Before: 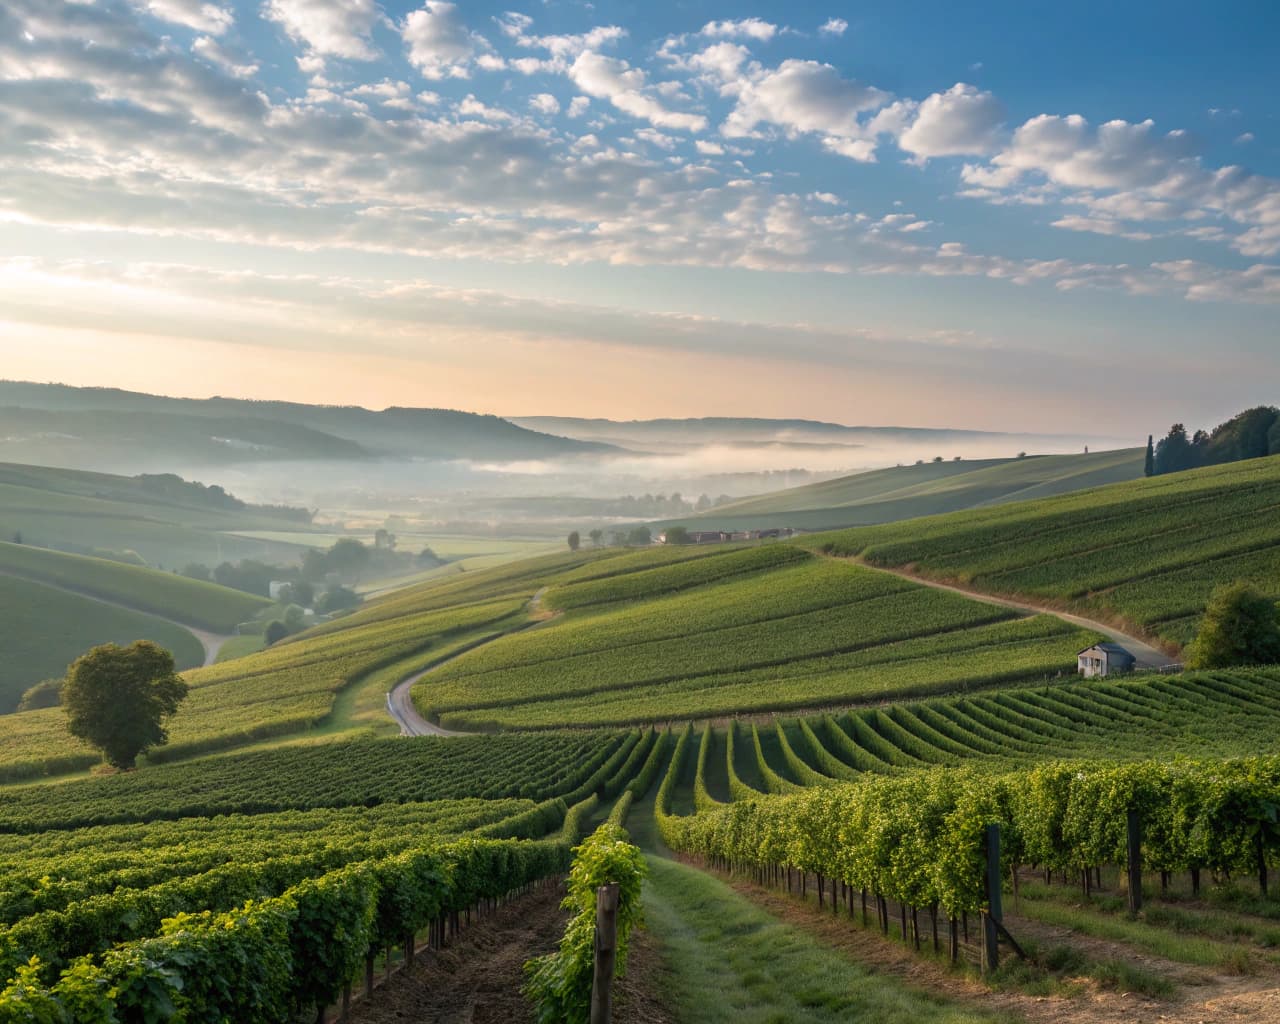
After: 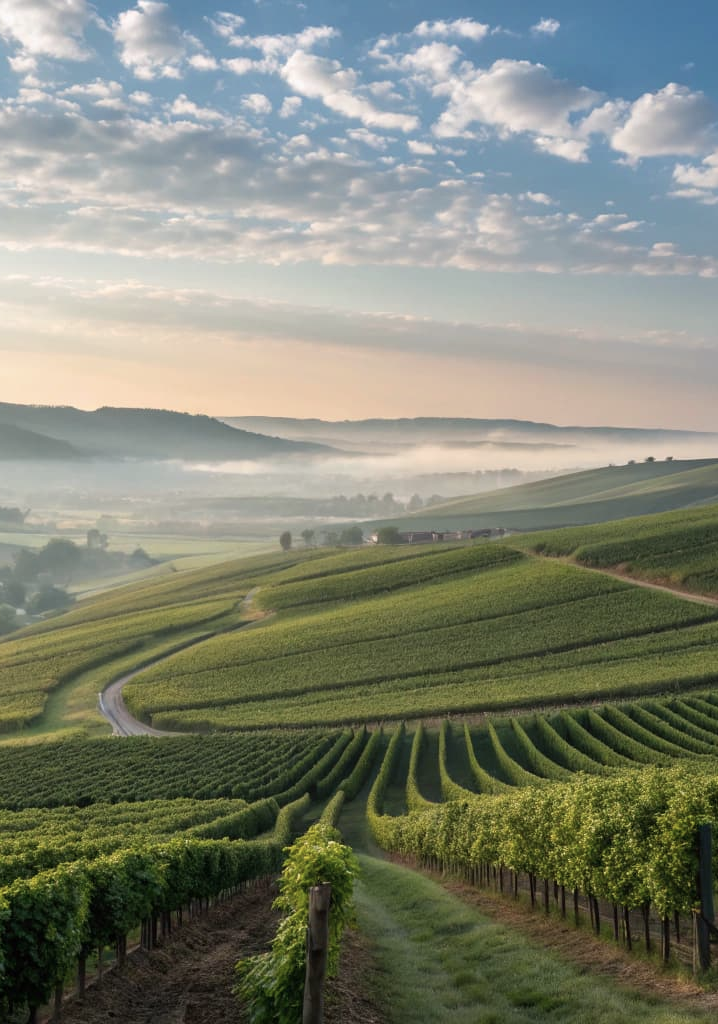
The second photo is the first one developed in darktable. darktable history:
color correction: highlights b* 0.052, saturation 0.832
crop and rotate: left 22.502%, right 21.37%
